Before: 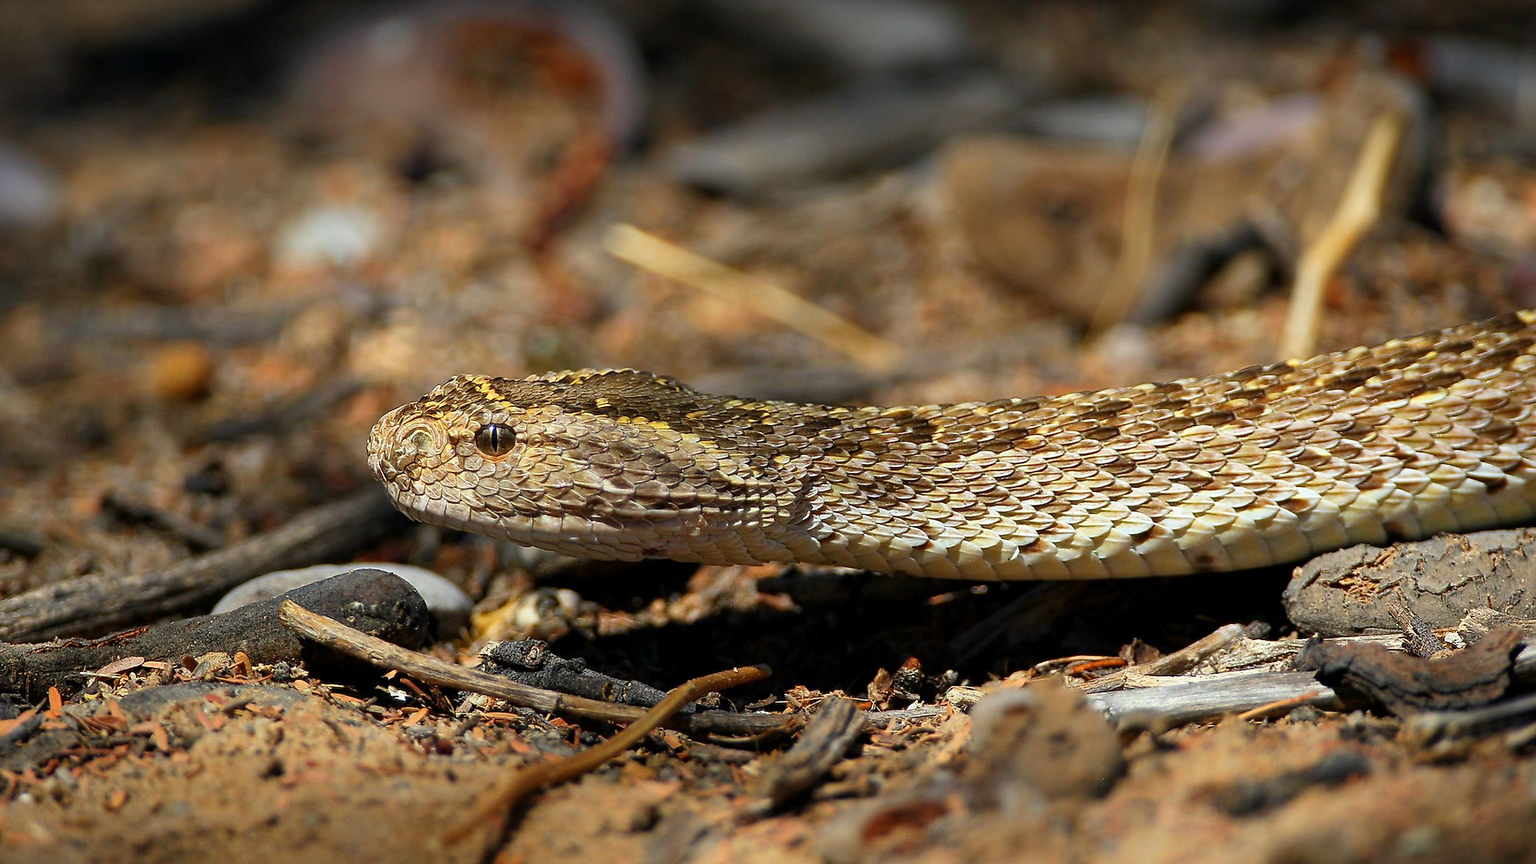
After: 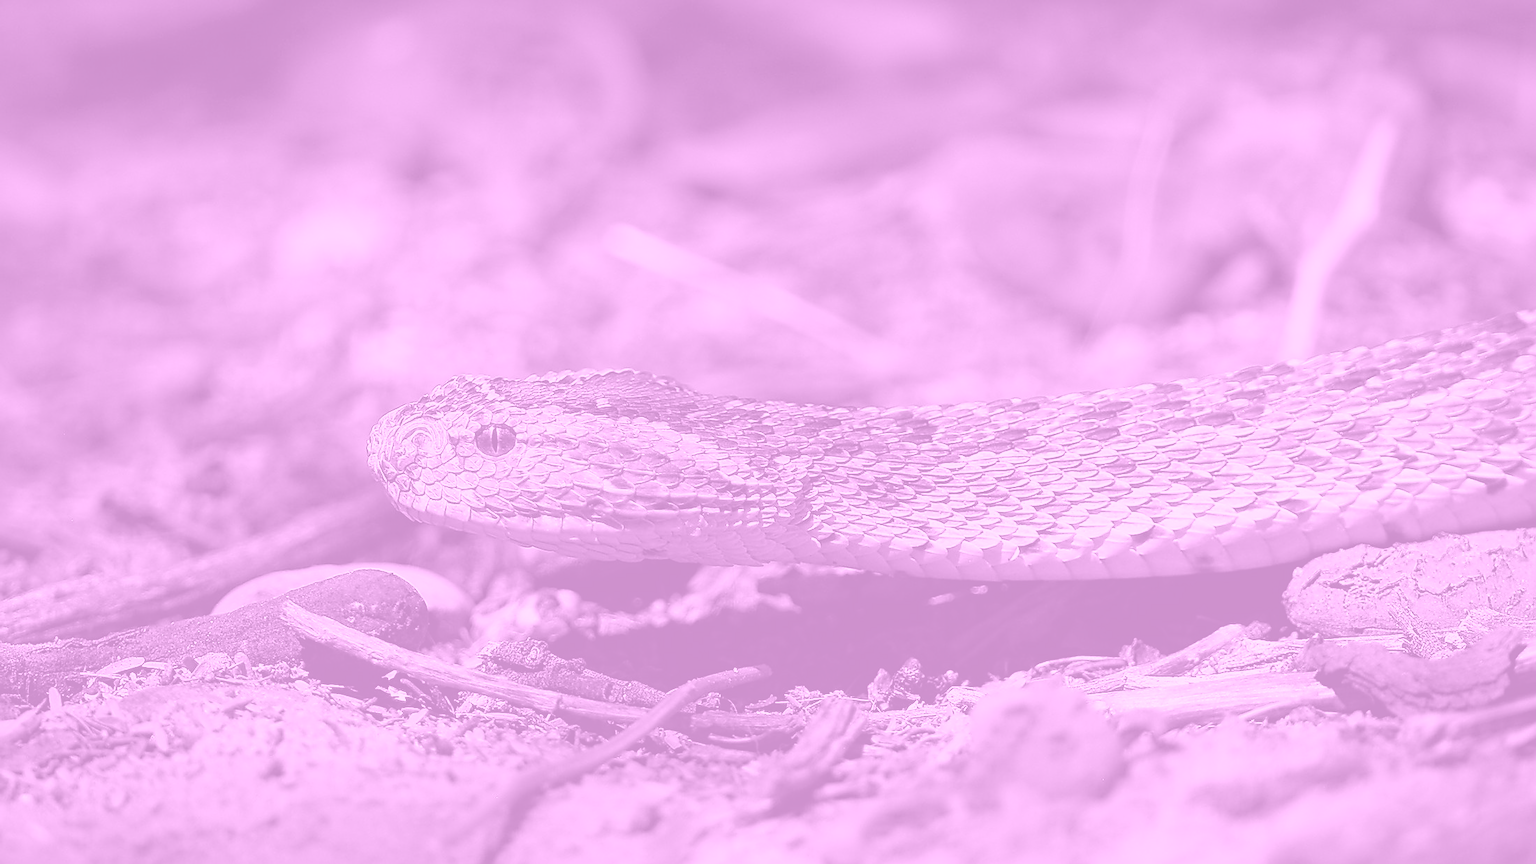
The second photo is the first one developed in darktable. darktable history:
sharpen: on, module defaults
tone equalizer: on, module defaults
colorize: hue 331.2°, saturation 69%, source mix 30.28%, lightness 69.02%, version 1
exposure: compensate highlight preservation false
velvia: on, module defaults
